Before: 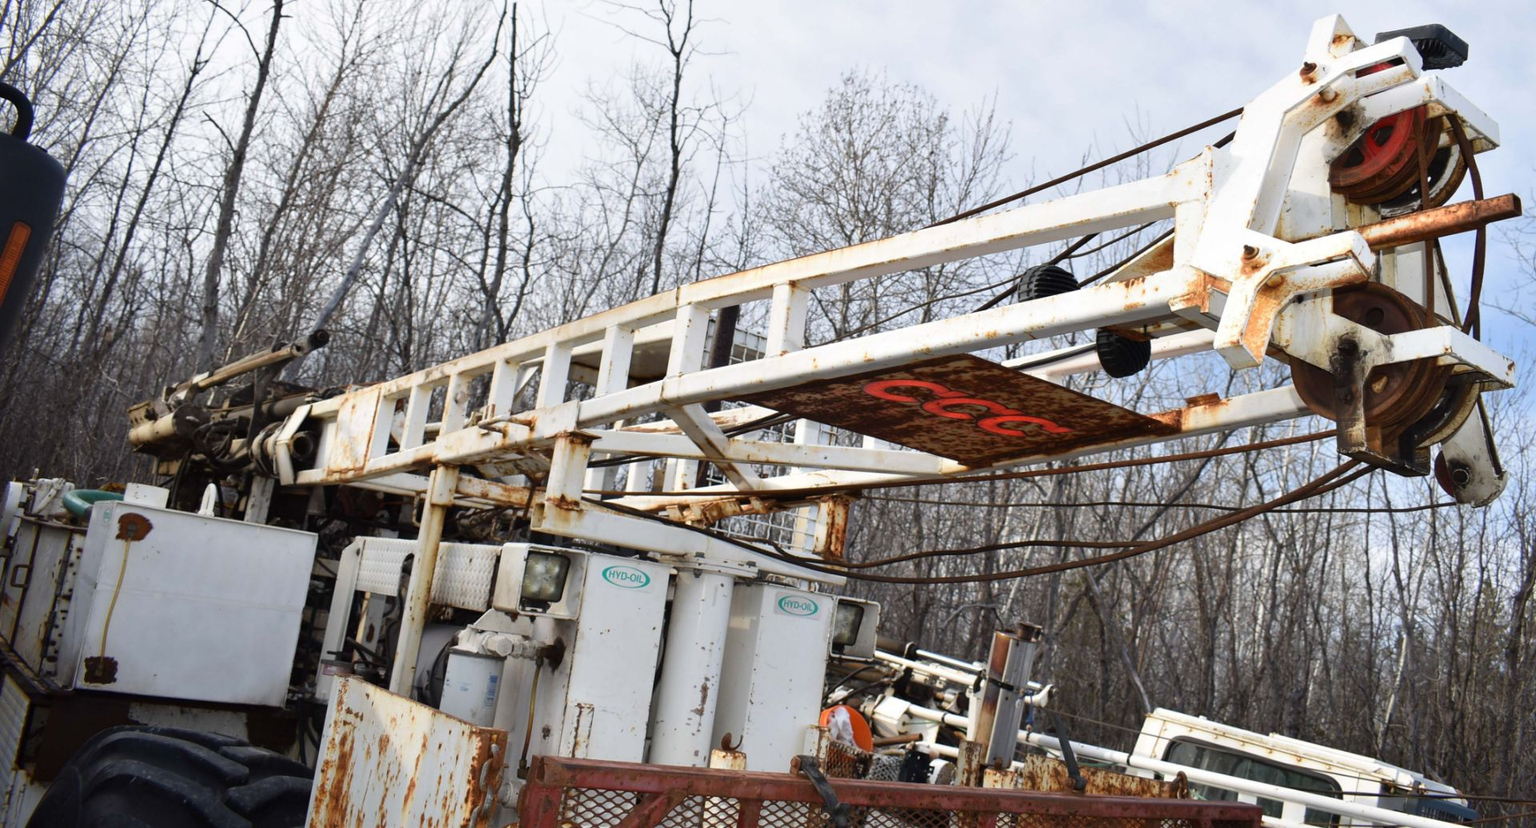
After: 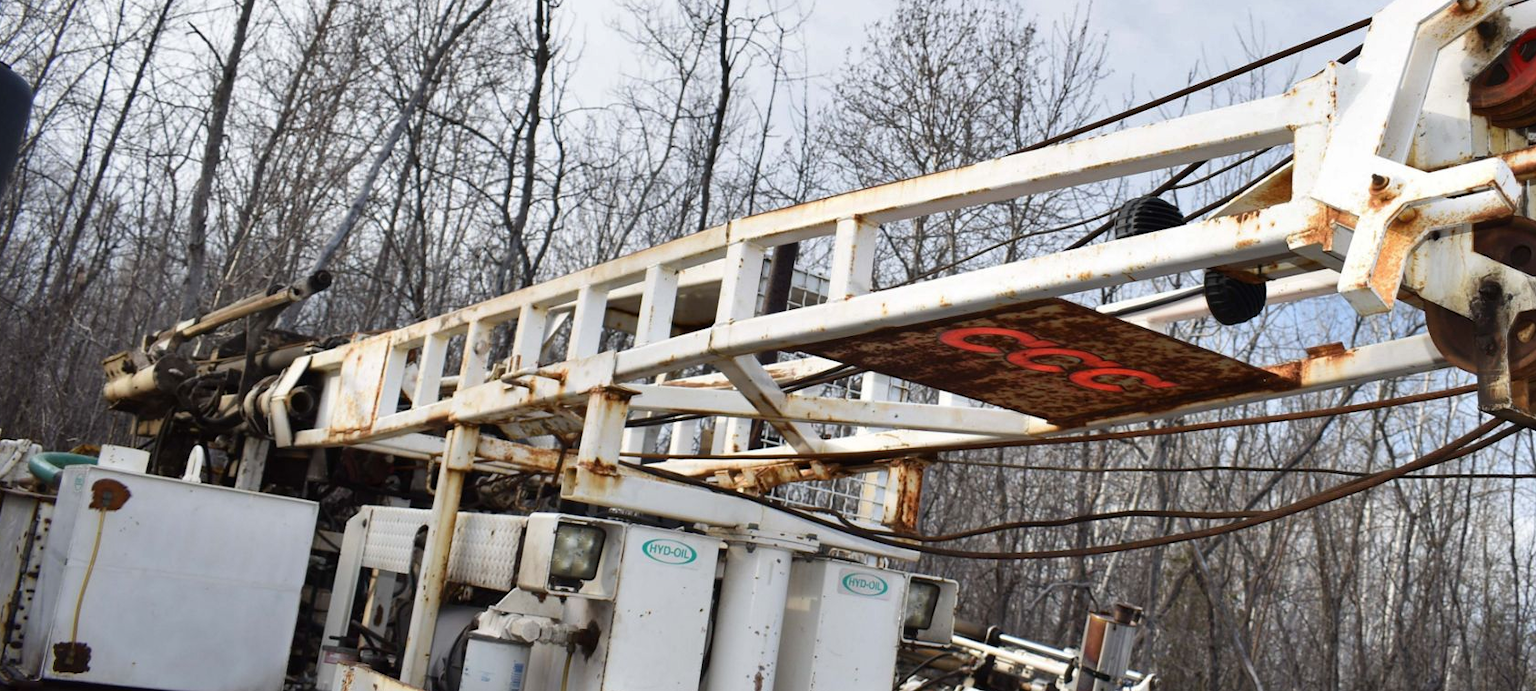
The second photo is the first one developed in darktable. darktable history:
crop and rotate: left 2.448%, top 11.111%, right 9.585%, bottom 15.376%
shadows and highlights: radius 134.31, soften with gaussian
